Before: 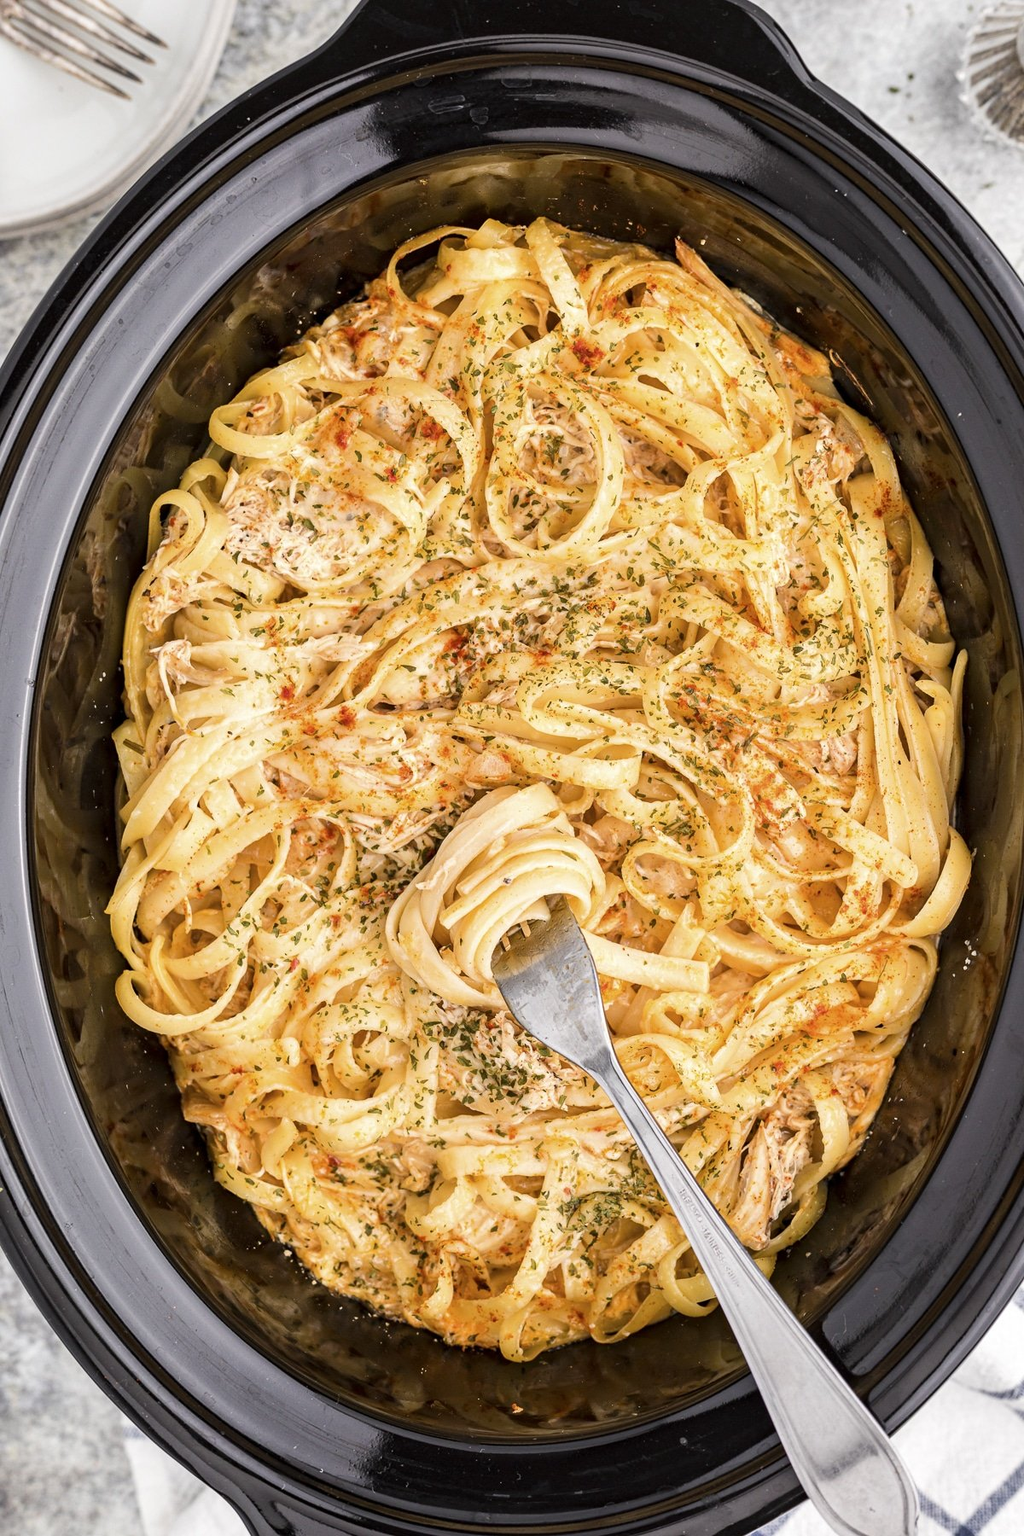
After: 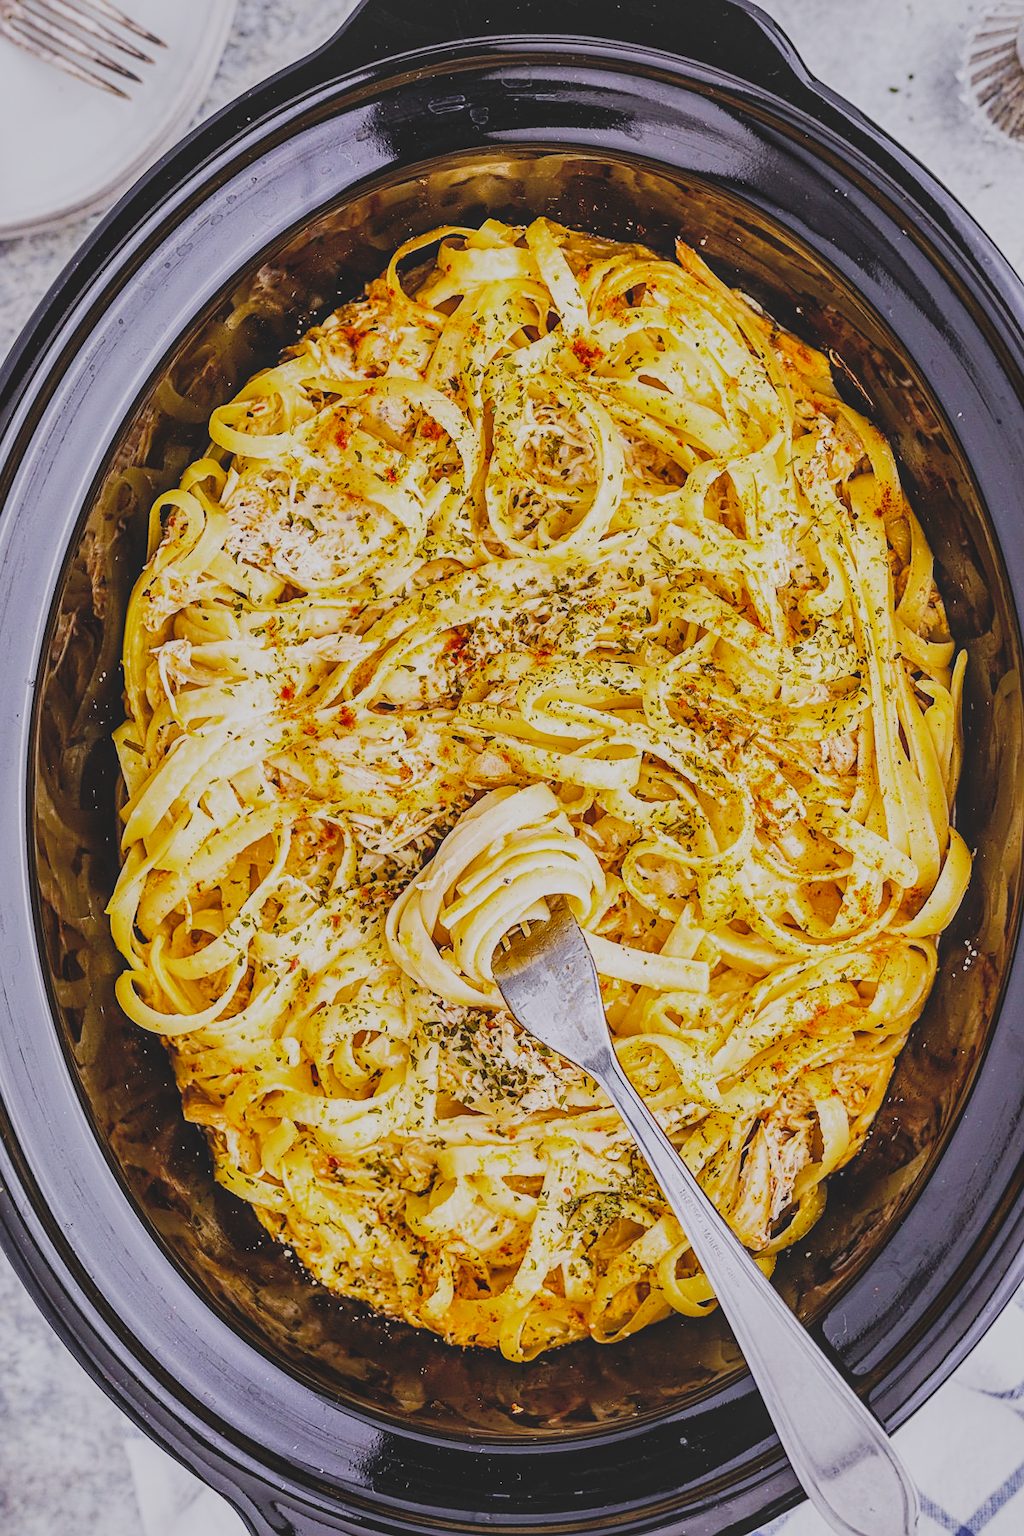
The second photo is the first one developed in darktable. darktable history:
white balance: red 1.004, blue 1.096
exposure: exposure 0.15 EV, compensate highlight preservation false
sharpen: on, module defaults
color balance rgb: perceptual saturation grading › global saturation 40%, global vibrance 15%
contrast brightness saturation: contrast -0.15, brightness 0.05, saturation -0.12
shadows and highlights: on, module defaults
sigmoid: contrast 1.7, skew -0.2, preserve hue 0%, red attenuation 0.1, red rotation 0.035, green attenuation 0.1, green rotation -0.017, blue attenuation 0.15, blue rotation -0.052, base primaries Rec2020
local contrast: on, module defaults
